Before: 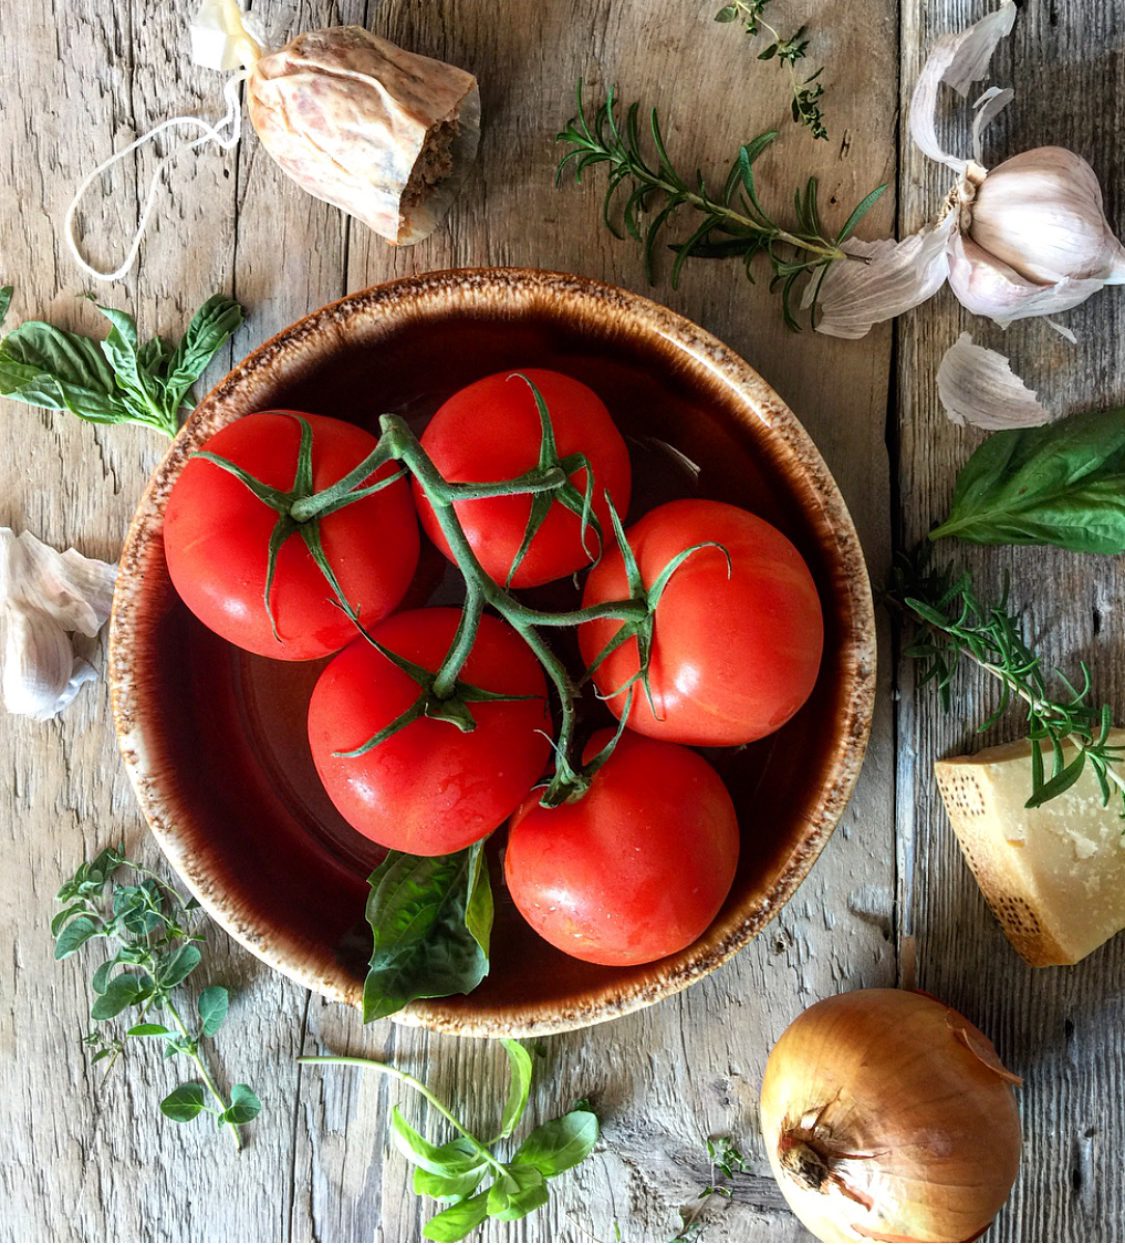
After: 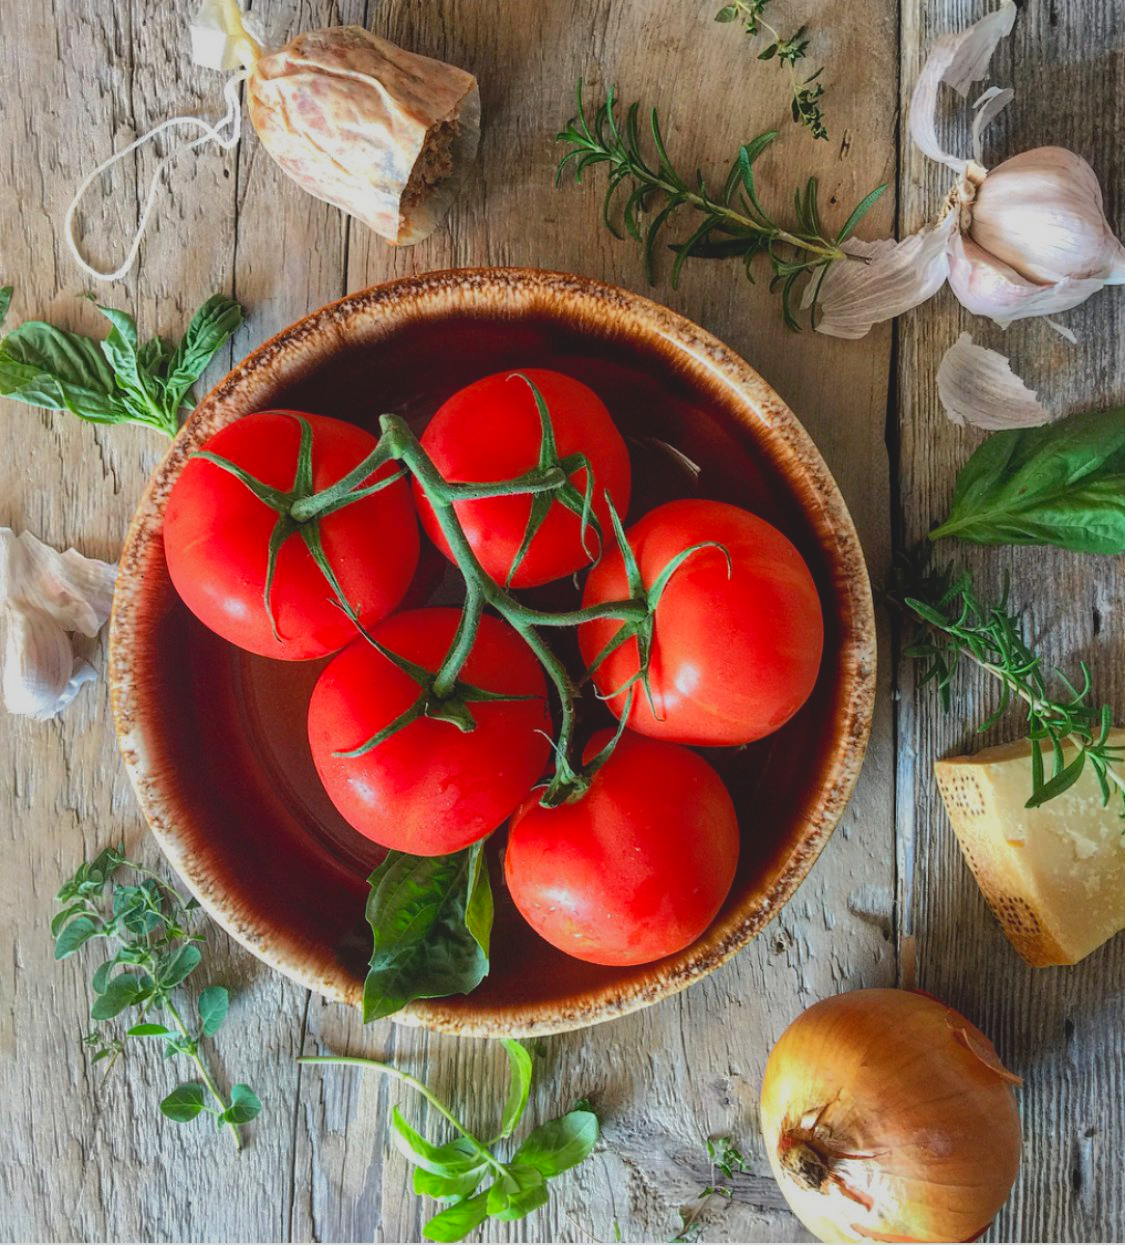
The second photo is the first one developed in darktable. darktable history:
shadows and highlights: shadows 40, highlights -60
lowpass: radius 0.1, contrast 0.85, saturation 1.1, unbound 0
